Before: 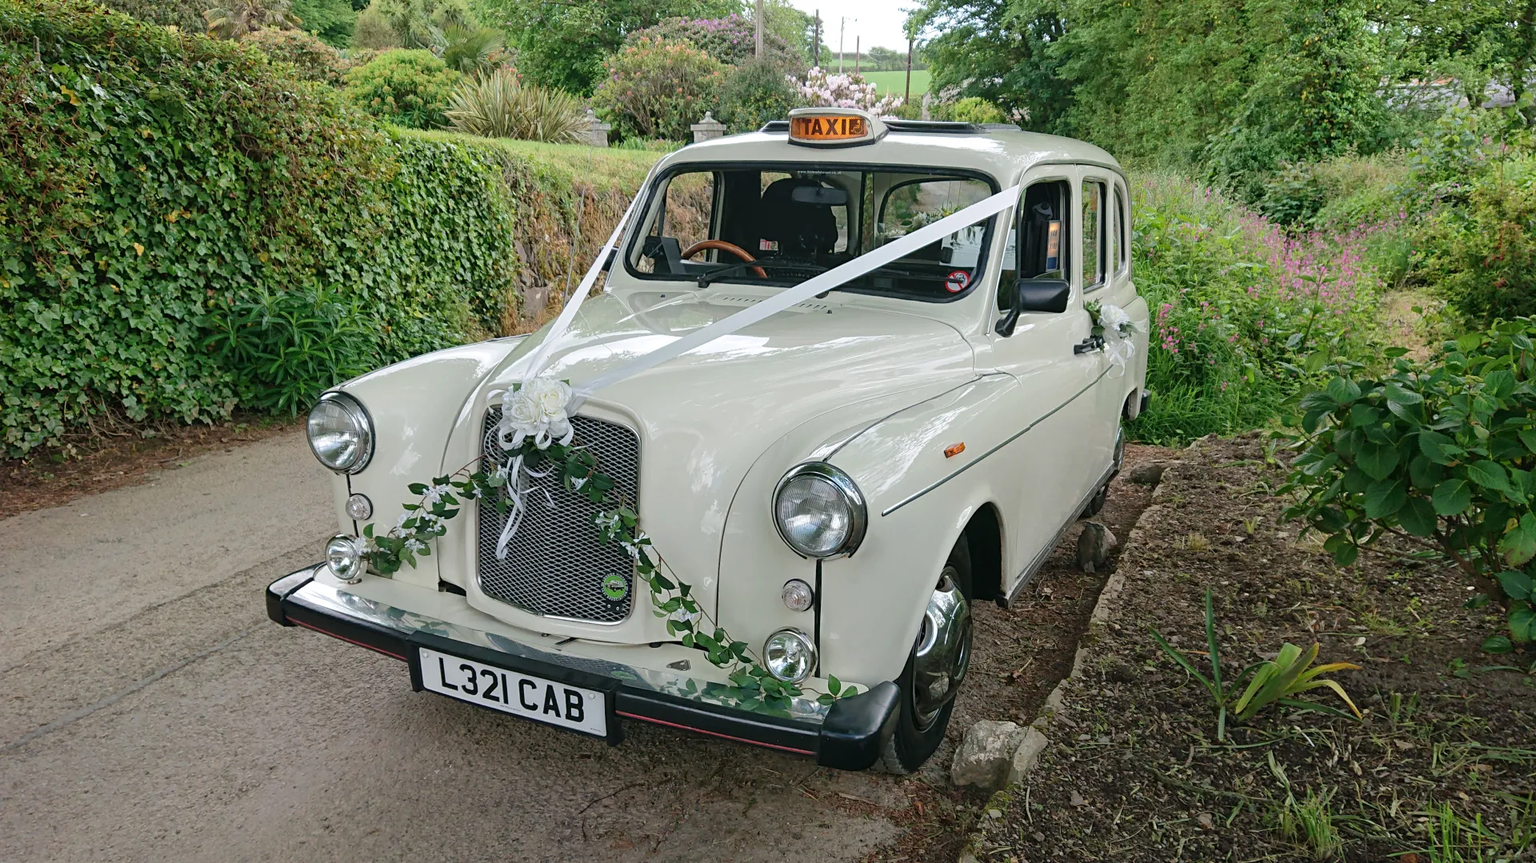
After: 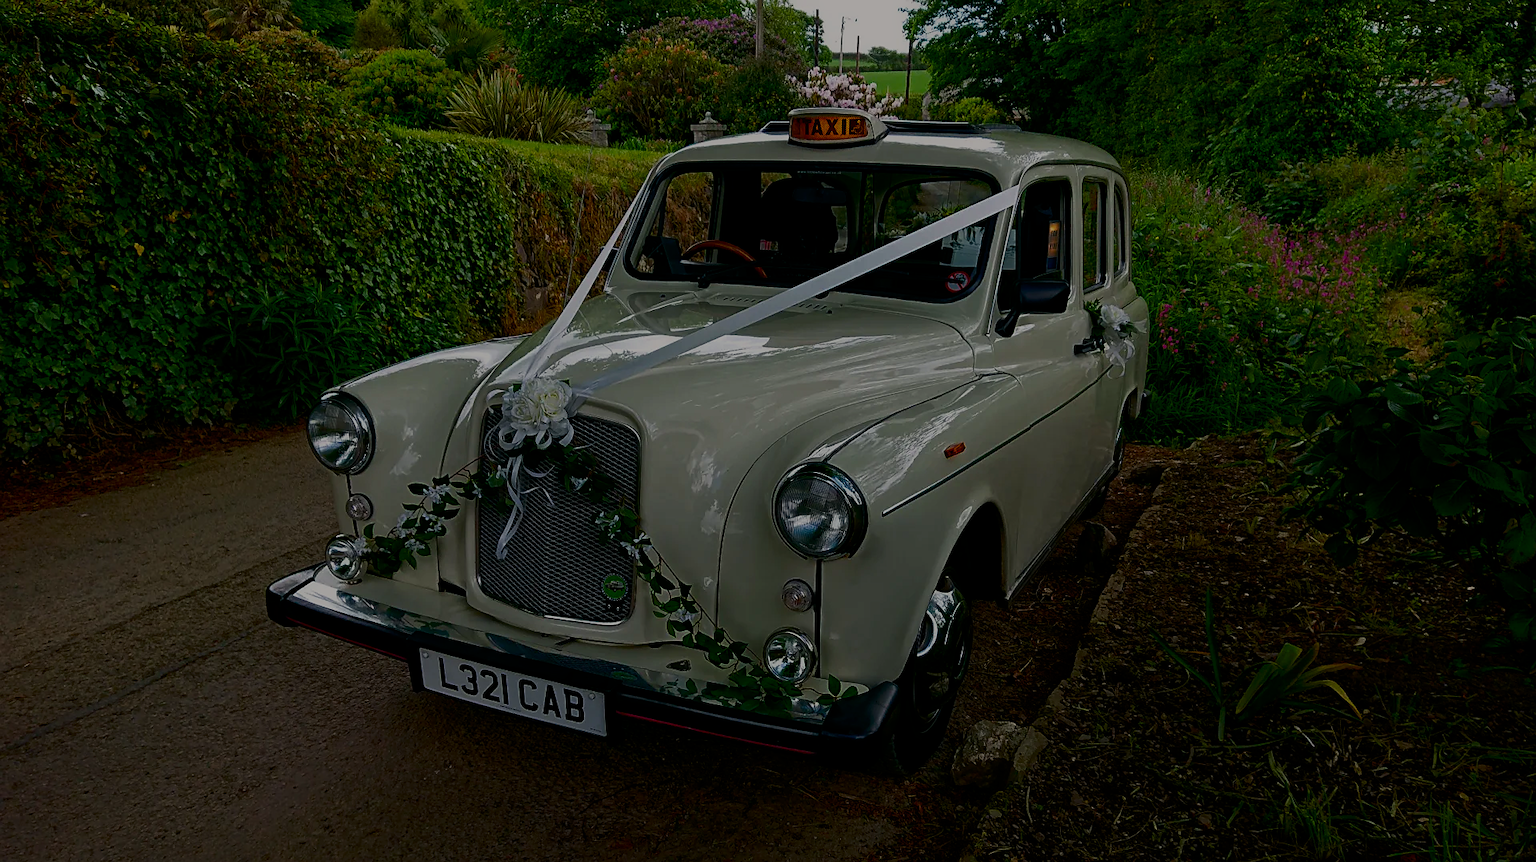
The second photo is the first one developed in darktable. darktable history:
filmic rgb: black relative exposure -6.98 EV, white relative exposure 5.66 EV, hardness 2.85
color balance rgb: highlights gain › chroma 1.007%, highlights gain › hue 70.86°, perceptual saturation grading › global saturation 43.948%, perceptual saturation grading › highlights -50.573%, perceptual saturation grading › shadows 31.089%, global vibrance 14.385%
sharpen: radius 1.024
contrast brightness saturation: contrast 0.4, brightness 0.045, saturation 0.259
haze removal: compatibility mode true, adaptive false
crop: bottom 0.061%
exposure: exposure -2.044 EV, compensate highlight preservation false
